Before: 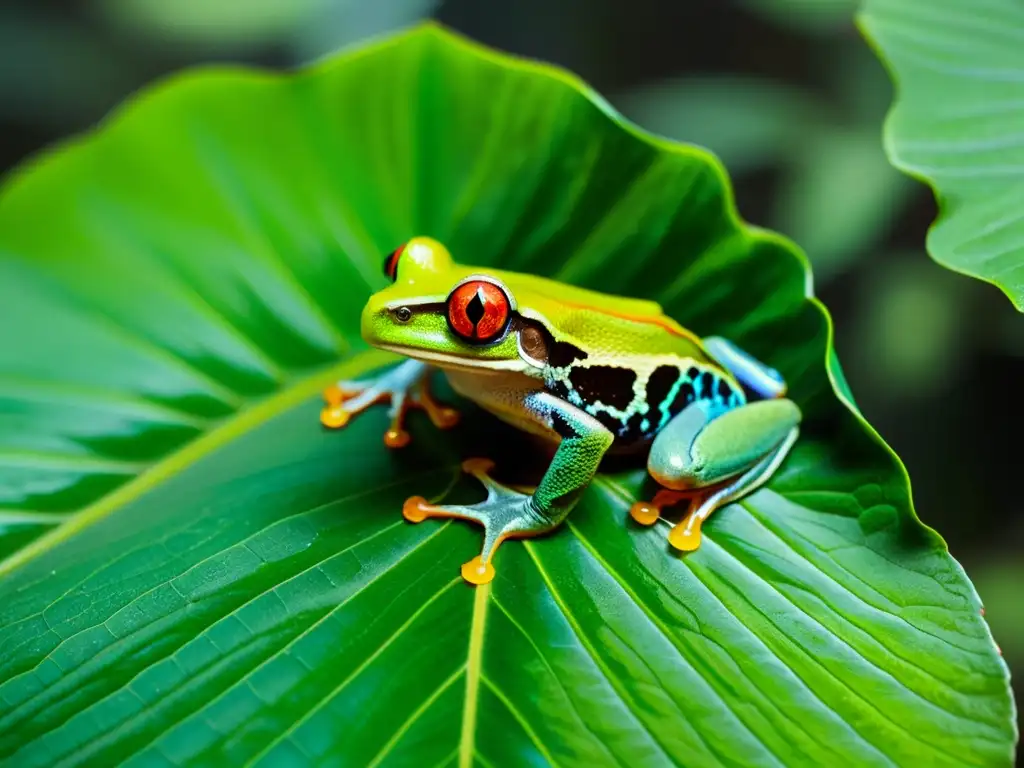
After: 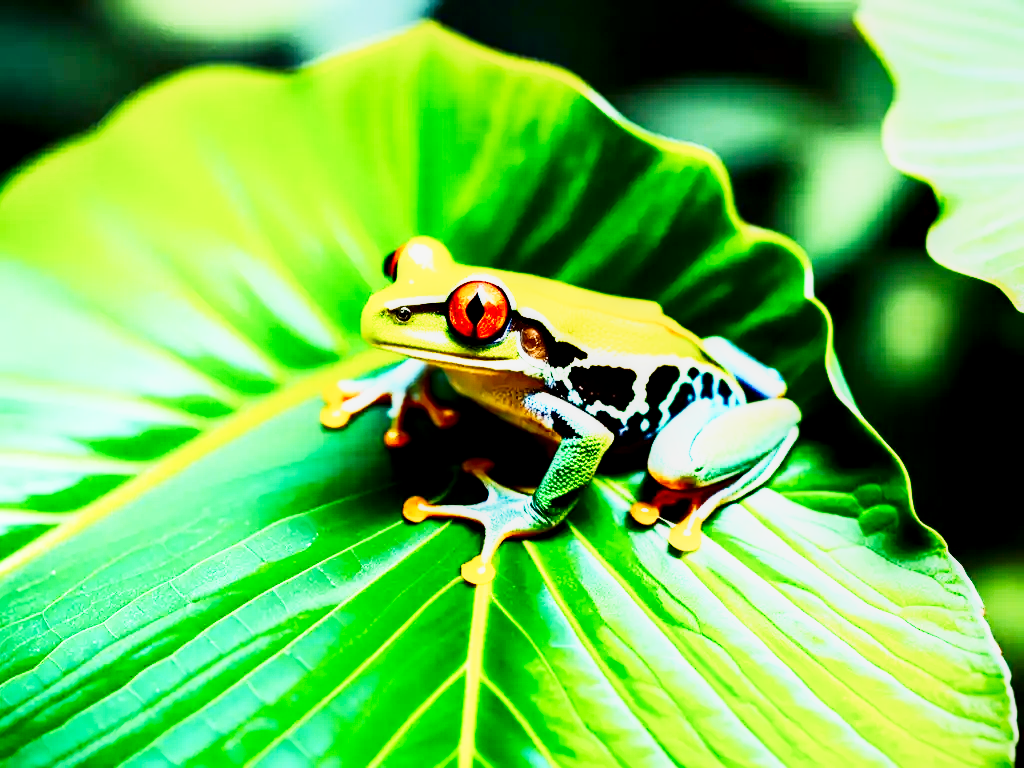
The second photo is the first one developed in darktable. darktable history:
color balance rgb: perceptual saturation grading › global saturation 10.075%, perceptual brilliance grading › global brilliance -4.769%, perceptual brilliance grading › highlights 23.642%, perceptual brilliance grading › mid-tones 7.333%, perceptual brilliance grading › shadows -4.768%, global vibrance 5.993%
local contrast: highlights 63%, shadows 106%, detail 107%, midtone range 0.529
base curve: curves: ch0 [(0, 0) (0.007, 0.004) (0.027, 0.03) (0.046, 0.07) (0.207, 0.54) (0.442, 0.872) (0.673, 0.972) (1, 1)], preserve colors none
shadows and highlights: shadows -62.89, white point adjustment -5.24, highlights 62.19
